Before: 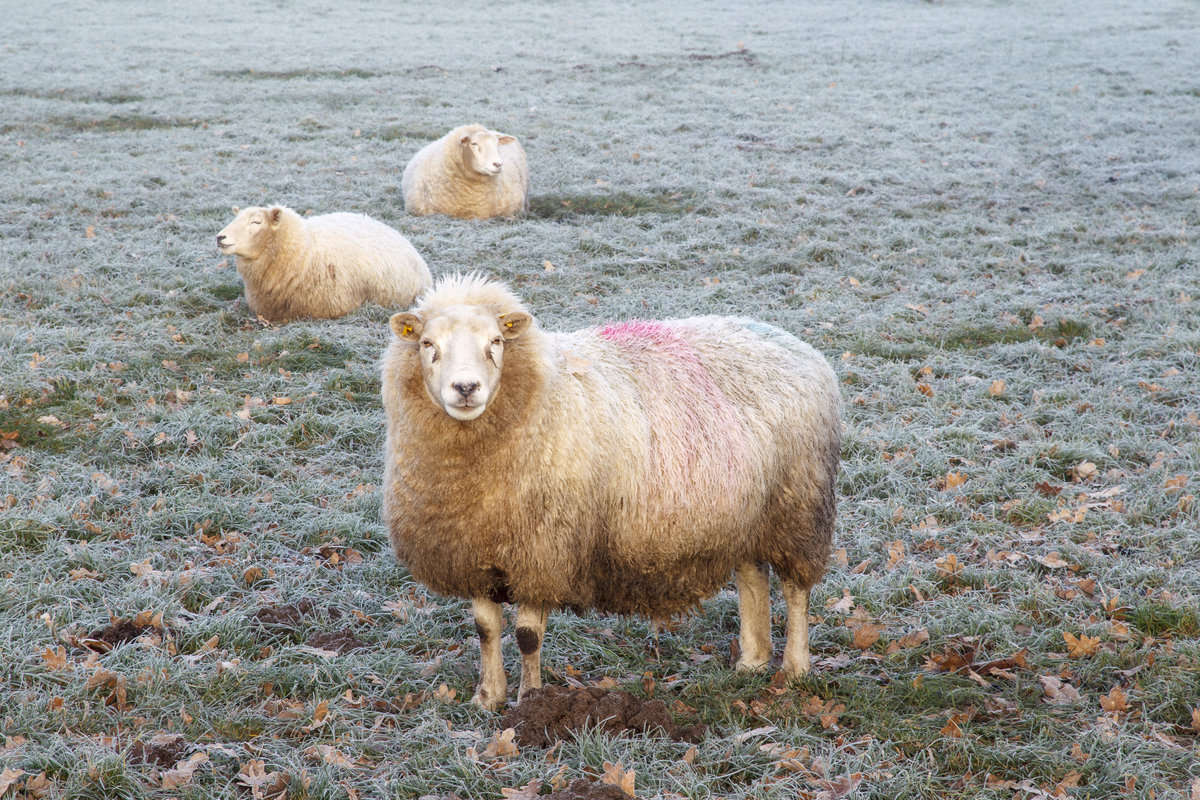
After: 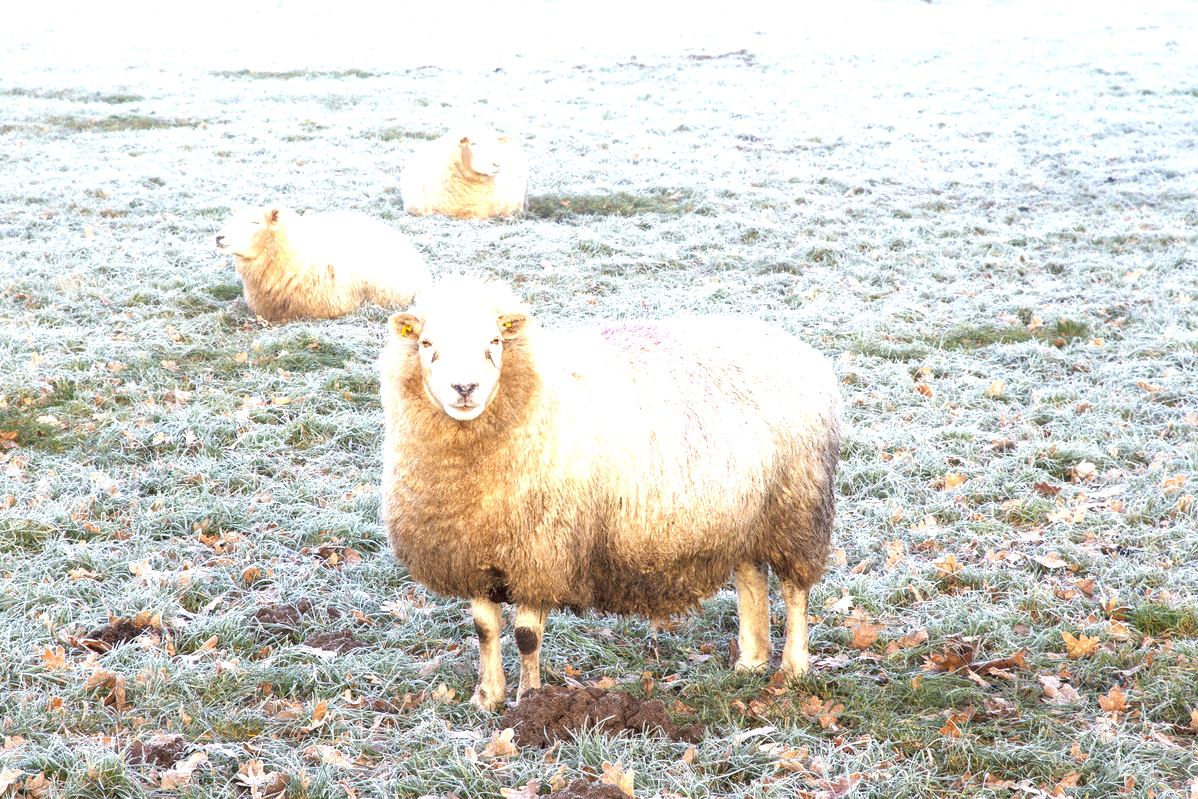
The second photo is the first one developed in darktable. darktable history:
exposure: black level correction 0, exposure 1.2 EV, compensate exposure bias true, compensate highlight preservation false
crop and rotate: left 0.1%, bottom 0.007%
